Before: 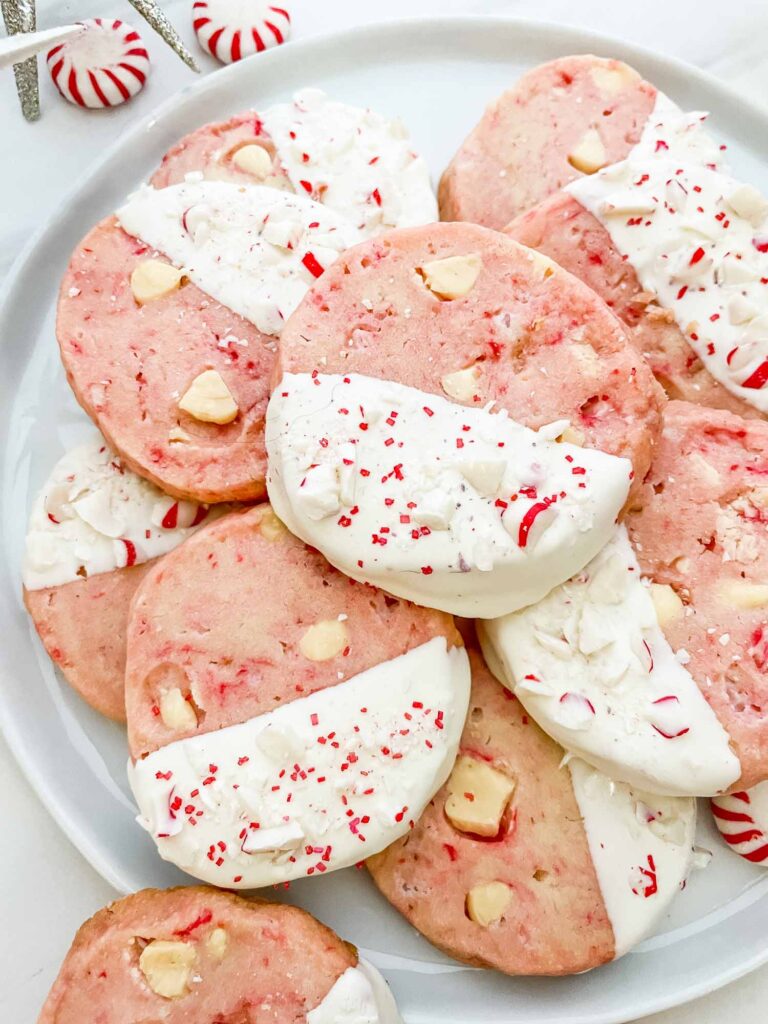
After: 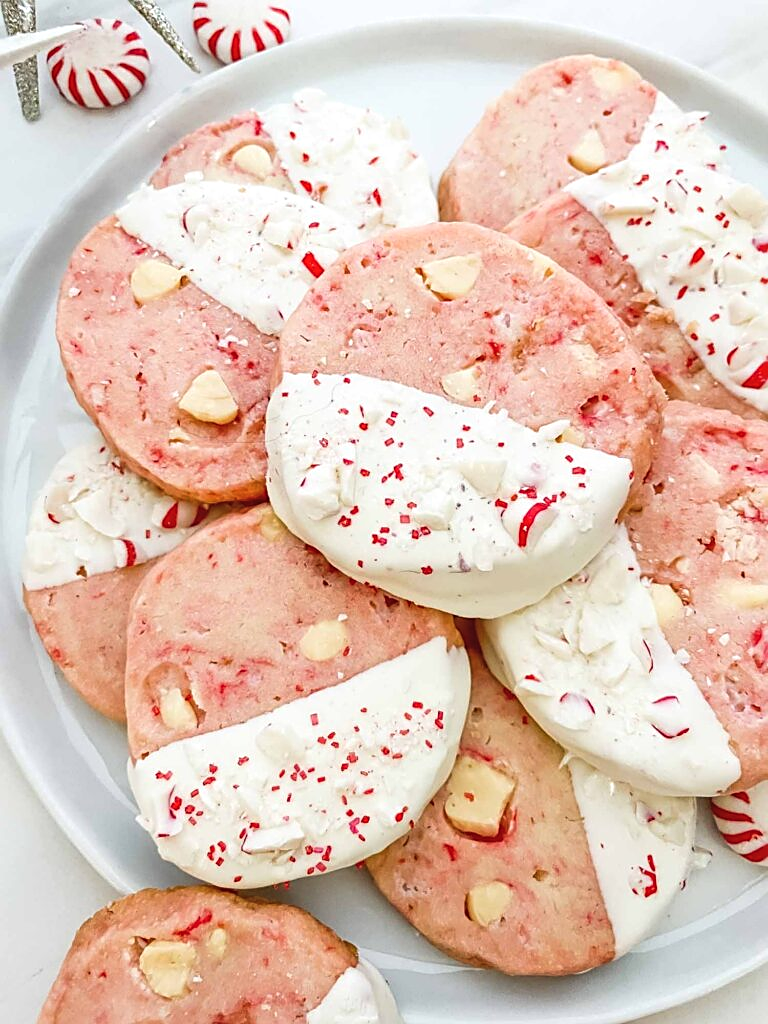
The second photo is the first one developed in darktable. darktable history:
sharpen: on, module defaults
exposure: black level correction -0.004, exposure 0.056 EV
